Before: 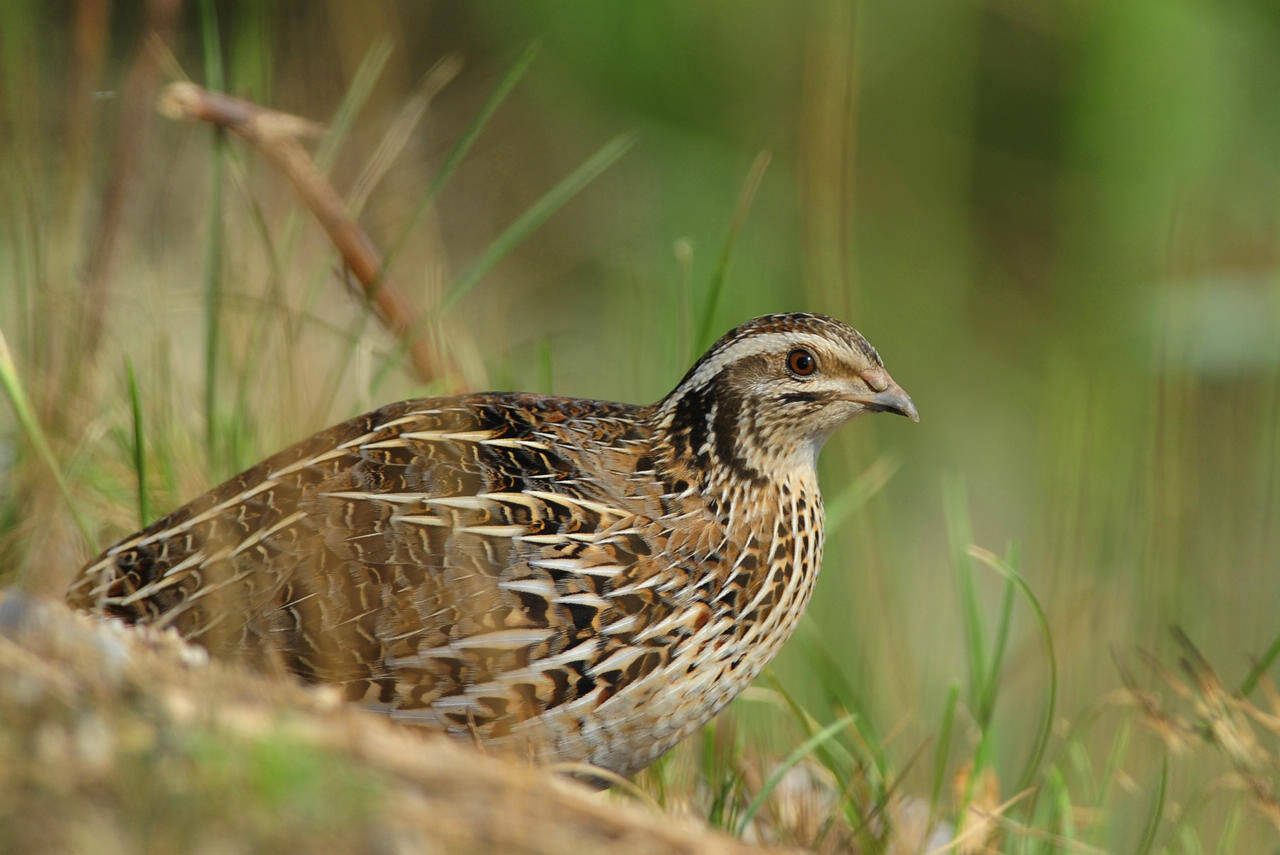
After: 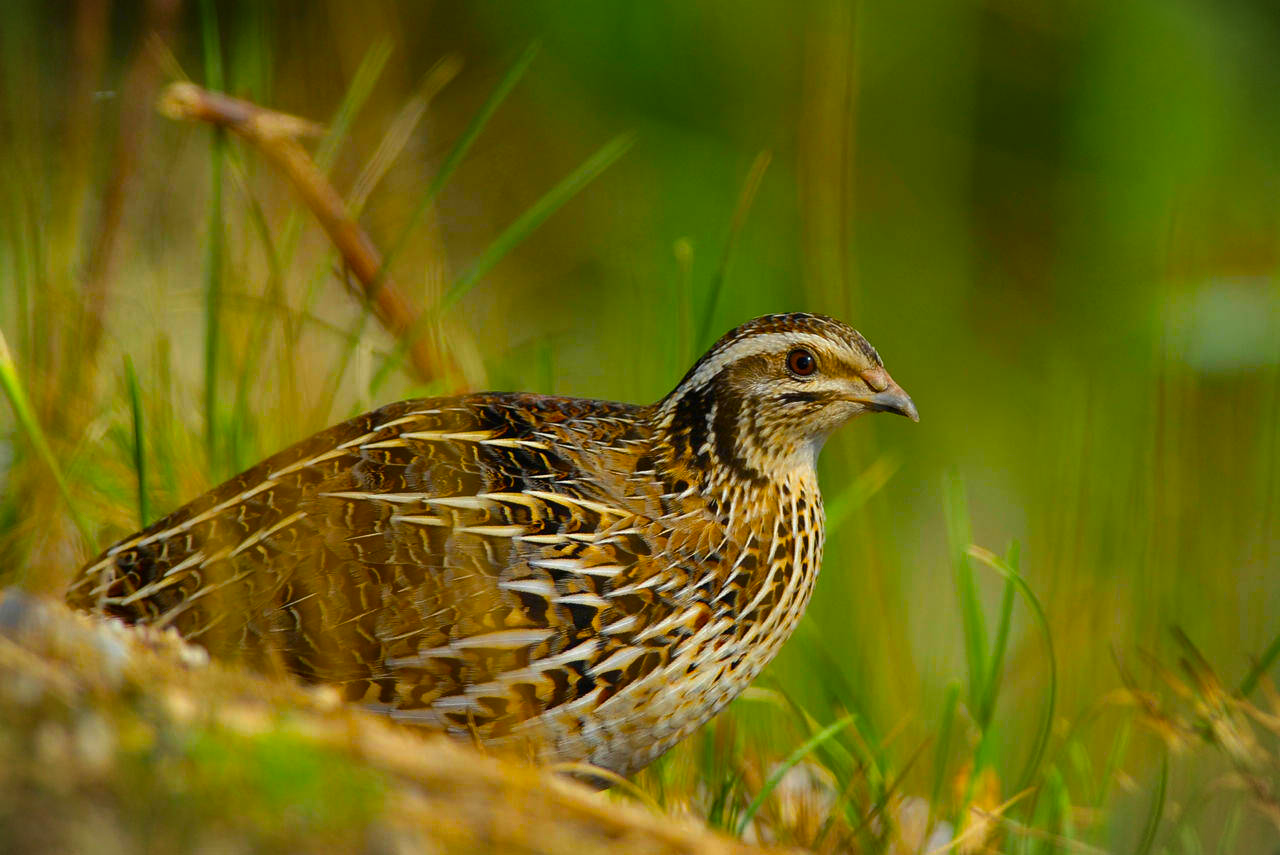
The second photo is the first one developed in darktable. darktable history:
contrast brightness saturation: brightness -0.089
vignetting: fall-off start 99.88%, fall-off radius 64.96%, automatic ratio true
color balance rgb: linear chroma grading › global chroma 25.317%, perceptual saturation grading › global saturation 36.965%
